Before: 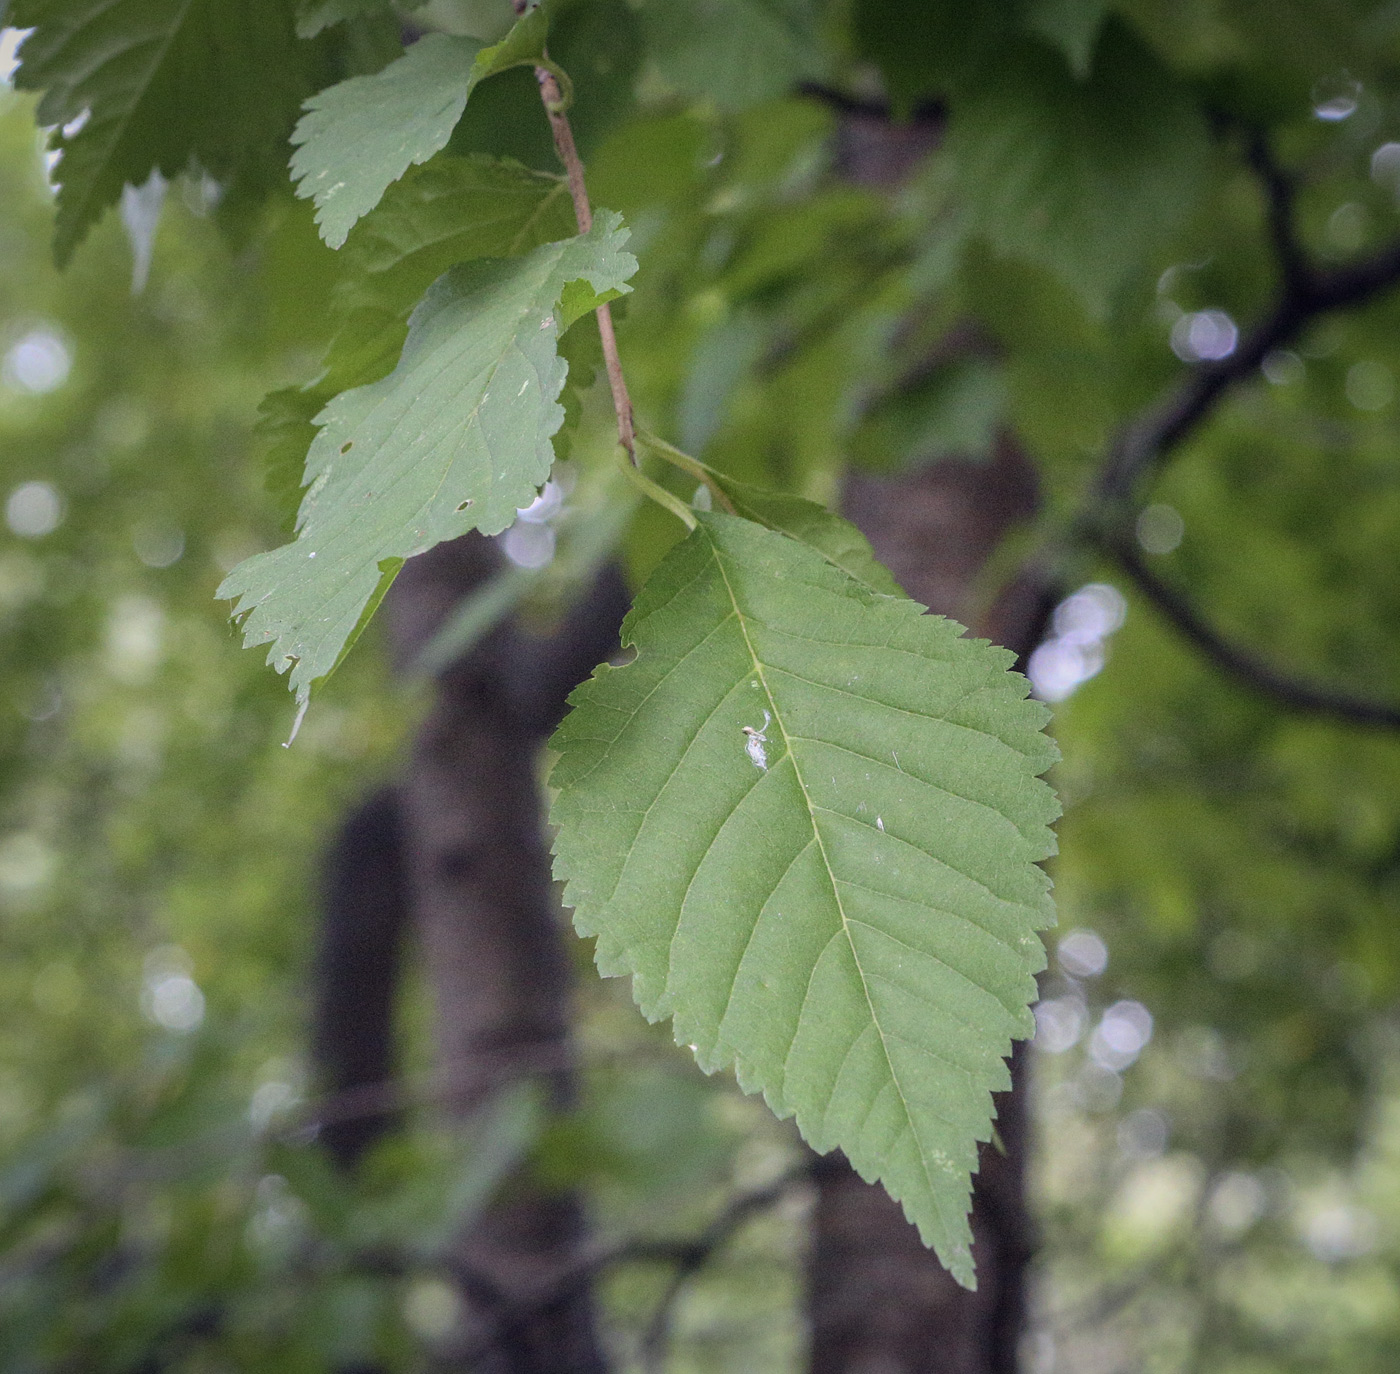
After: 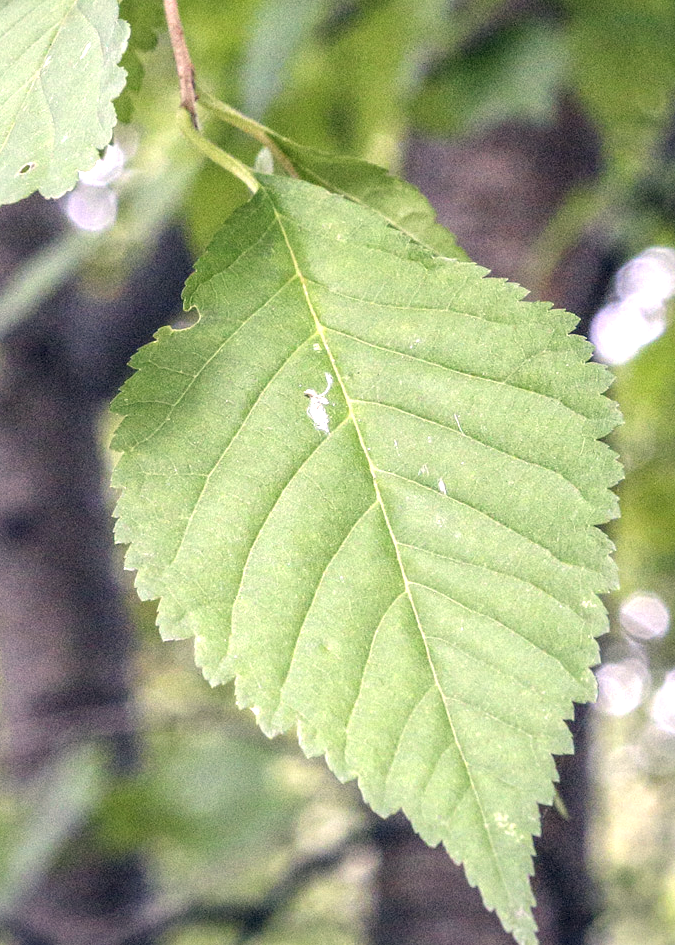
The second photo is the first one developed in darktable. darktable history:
exposure: black level correction 0, exposure 1.013 EV, compensate highlight preservation false
crop: left 31.324%, top 24.589%, right 20.433%, bottom 6.626%
local contrast: highlights 61%, detail 143%, midtone range 0.429
color correction: highlights a* 5.46, highlights b* 5.33, shadows a* -4.16, shadows b* -5.15
